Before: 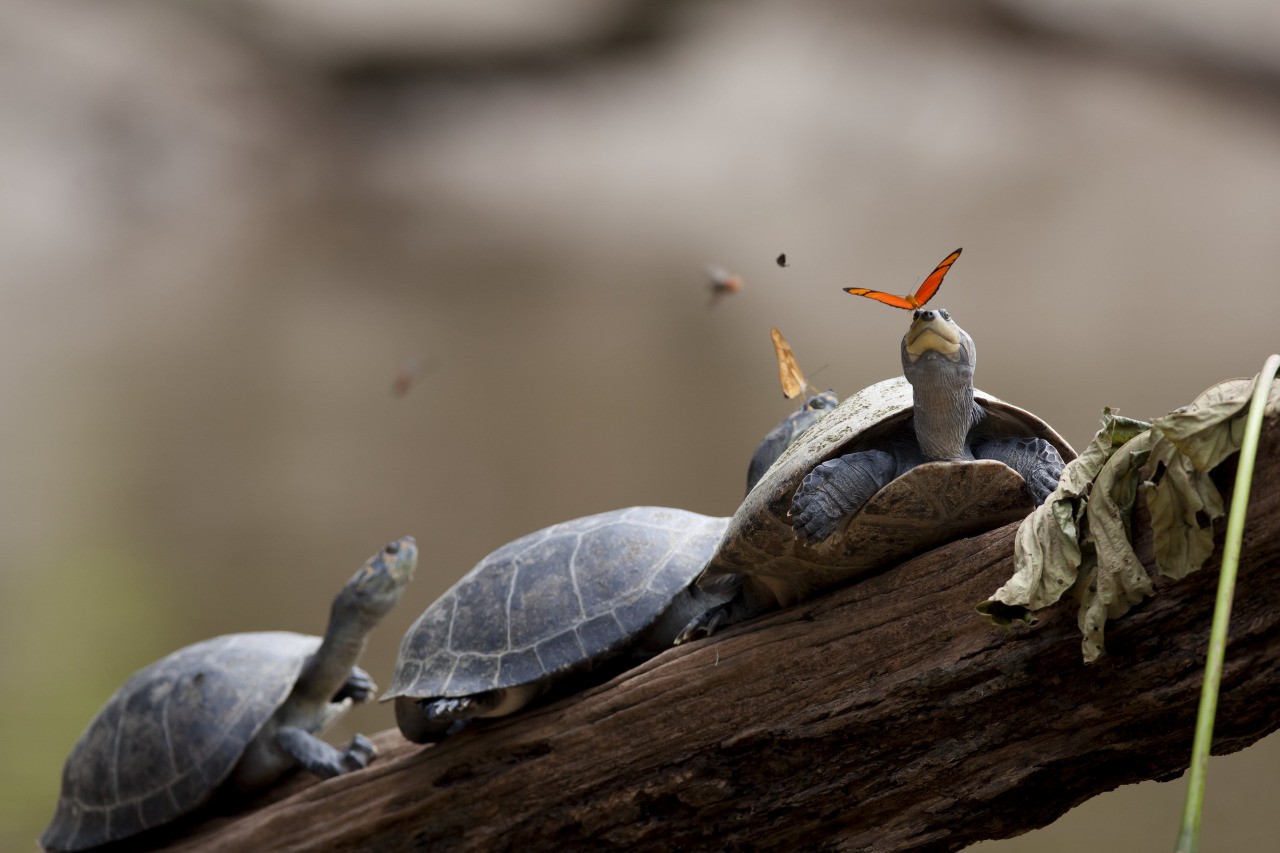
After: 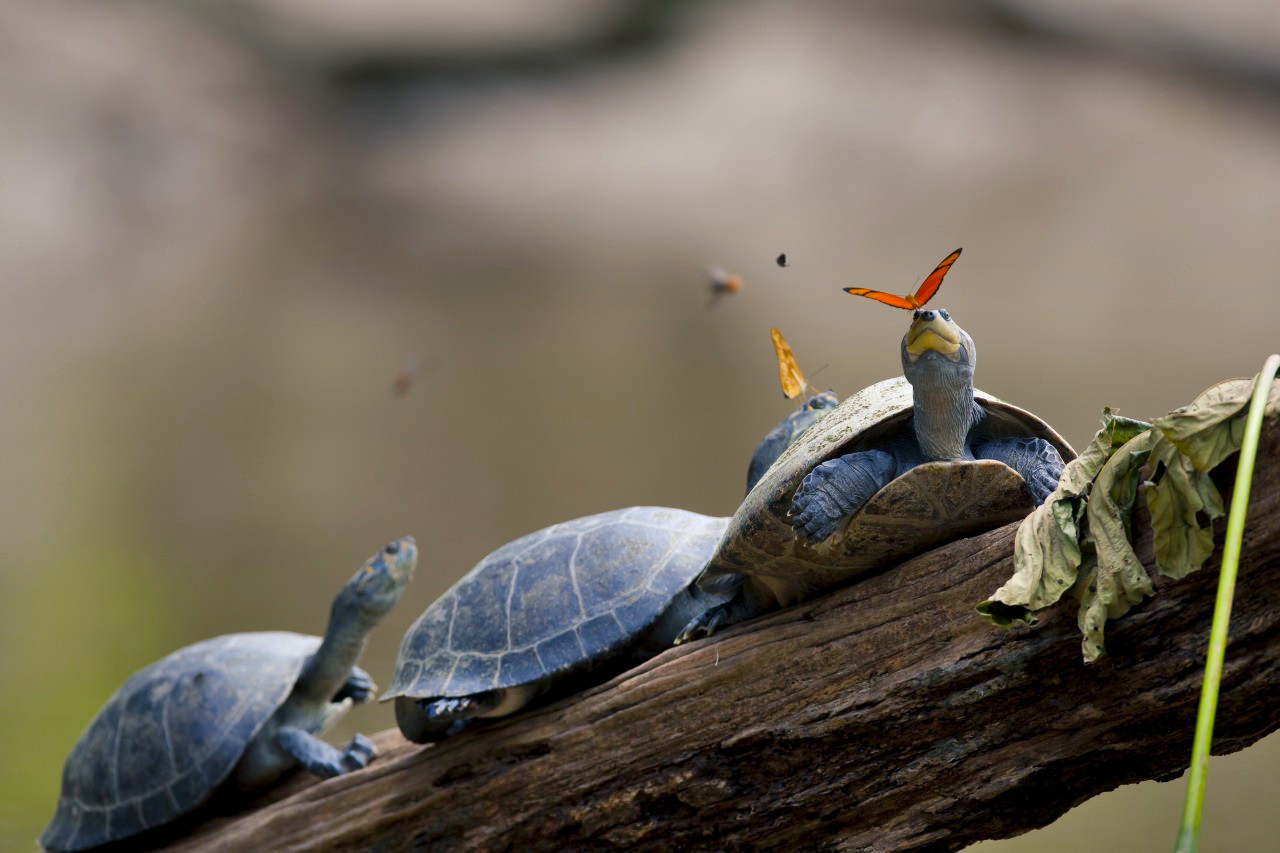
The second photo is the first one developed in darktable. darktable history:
shadows and highlights: low approximation 0.01, soften with gaussian
local contrast: mode bilateral grid, contrast 21, coarseness 50, detail 102%, midtone range 0.2
color balance rgb: shadows lift › chroma 7.119%, shadows lift › hue 245.16°, perceptual saturation grading › global saturation 29.143%, perceptual saturation grading › mid-tones 12.117%, perceptual saturation grading › shadows 11.035%, global vibrance 20%
